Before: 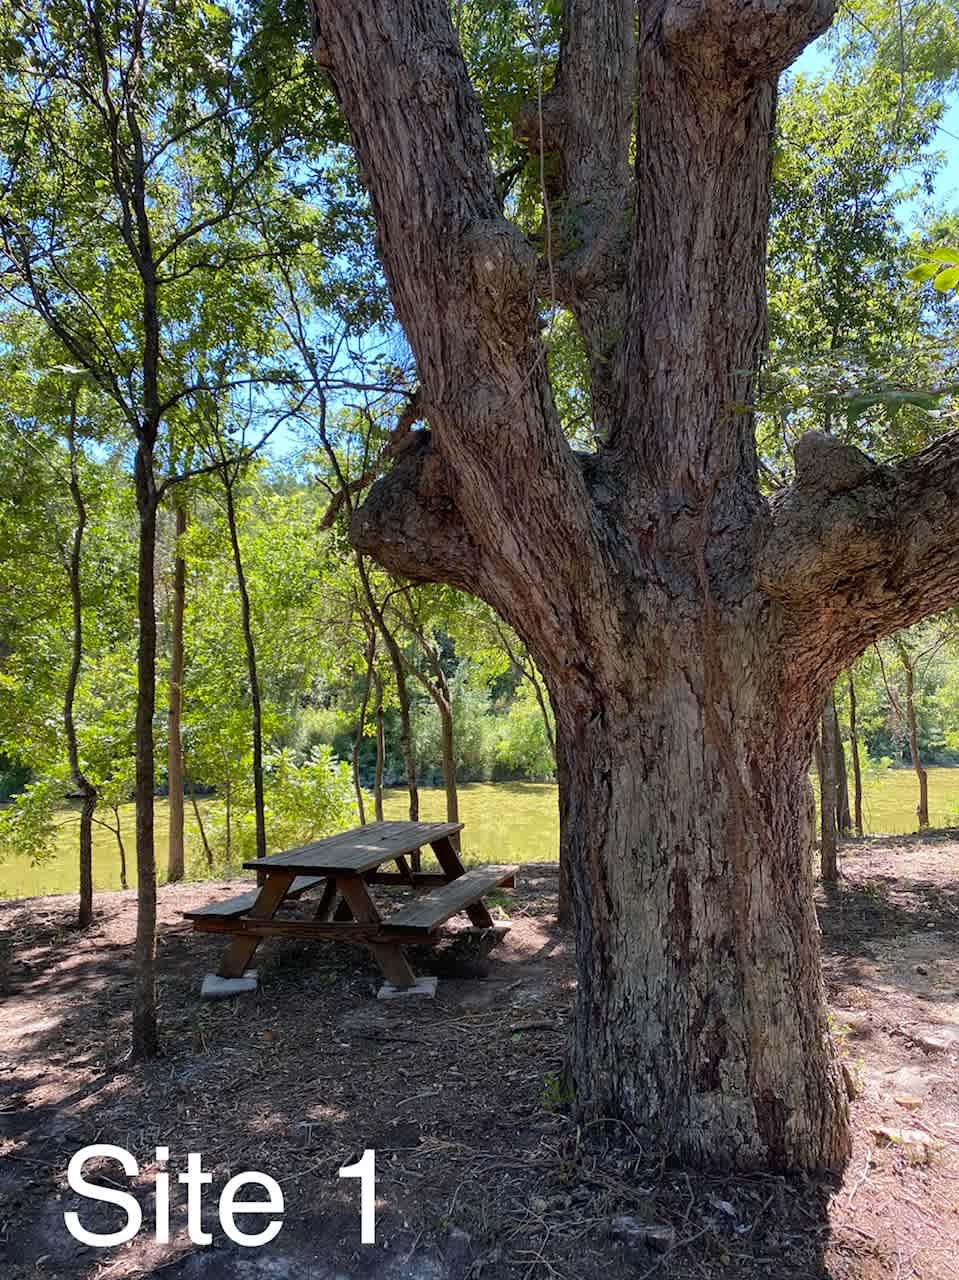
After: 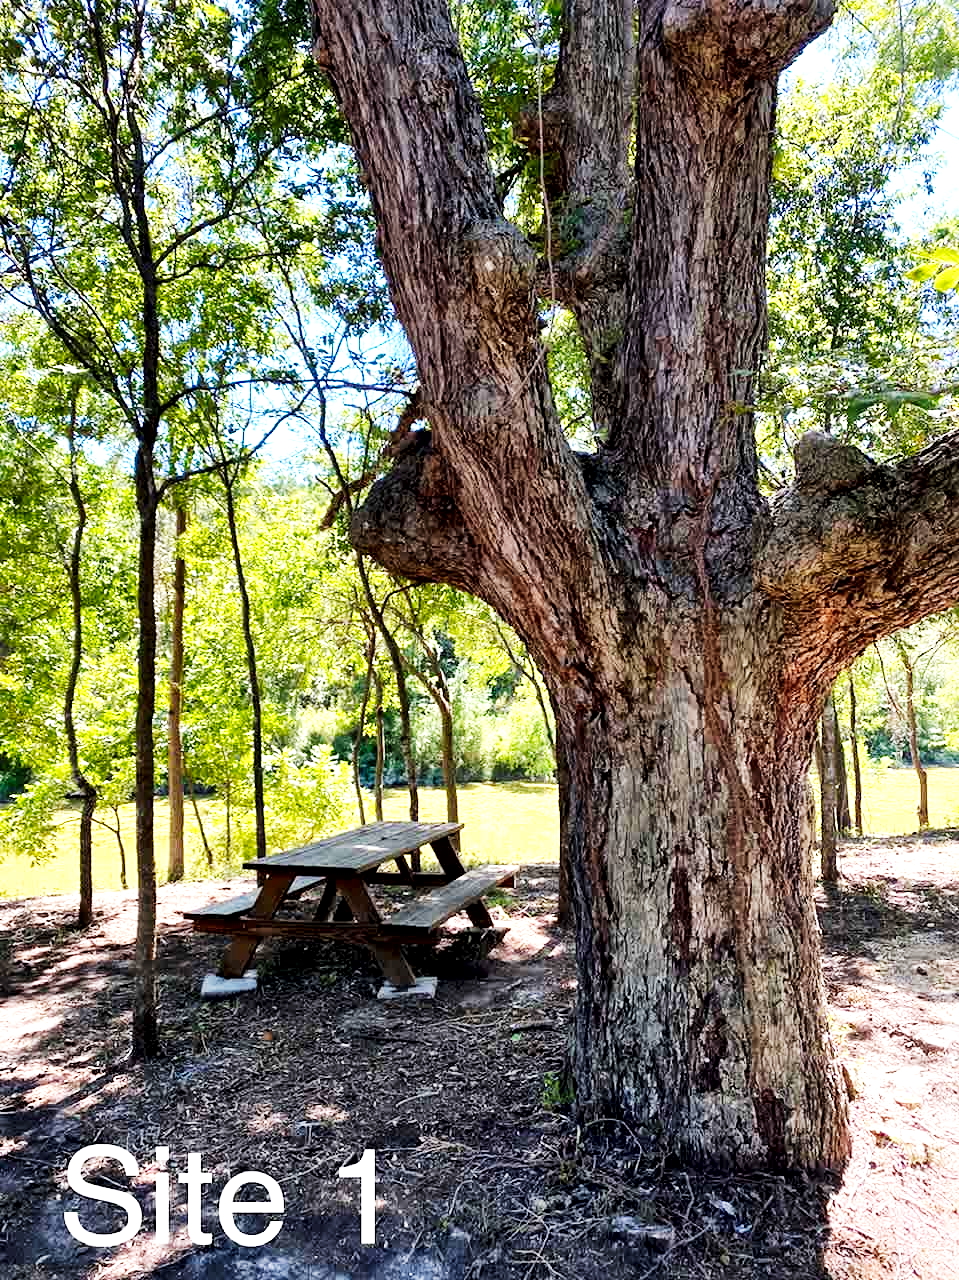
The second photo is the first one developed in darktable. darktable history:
base curve: curves: ch0 [(0, 0) (0.007, 0.004) (0.027, 0.03) (0.046, 0.07) (0.207, 0.54) (0.442, 0.872) (0.673, 0.972) (1, 1)], preserve colors none
local contrast: mode bilateral grid, contrast 25, coarseness 61, detail 152%, midtone range 0.2
